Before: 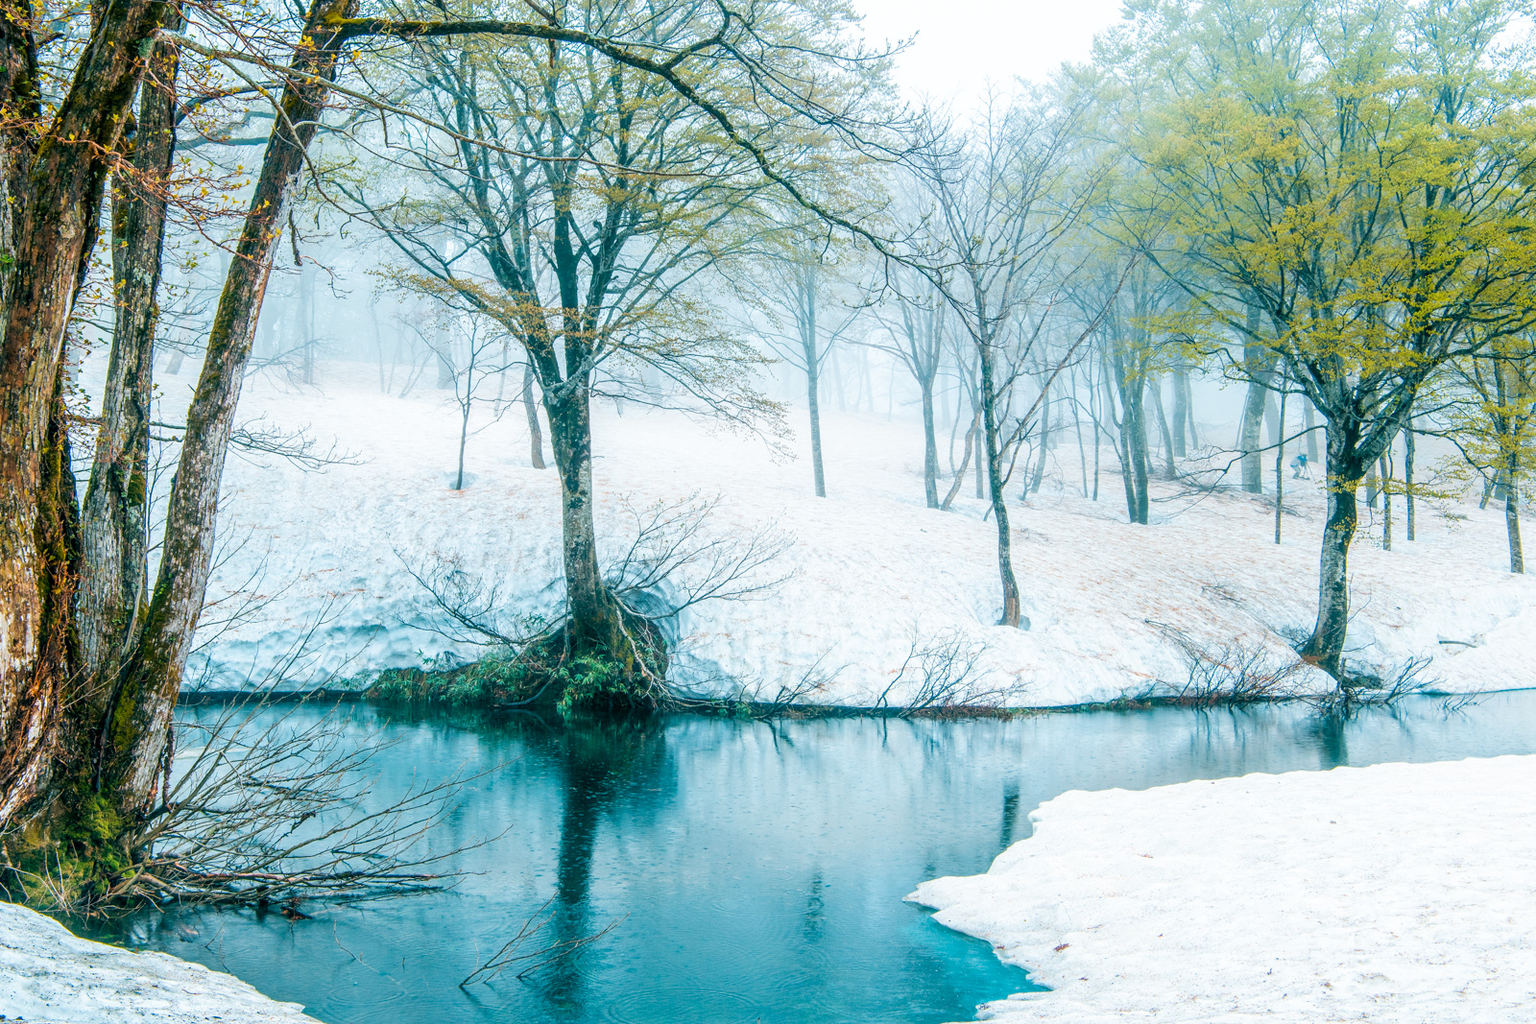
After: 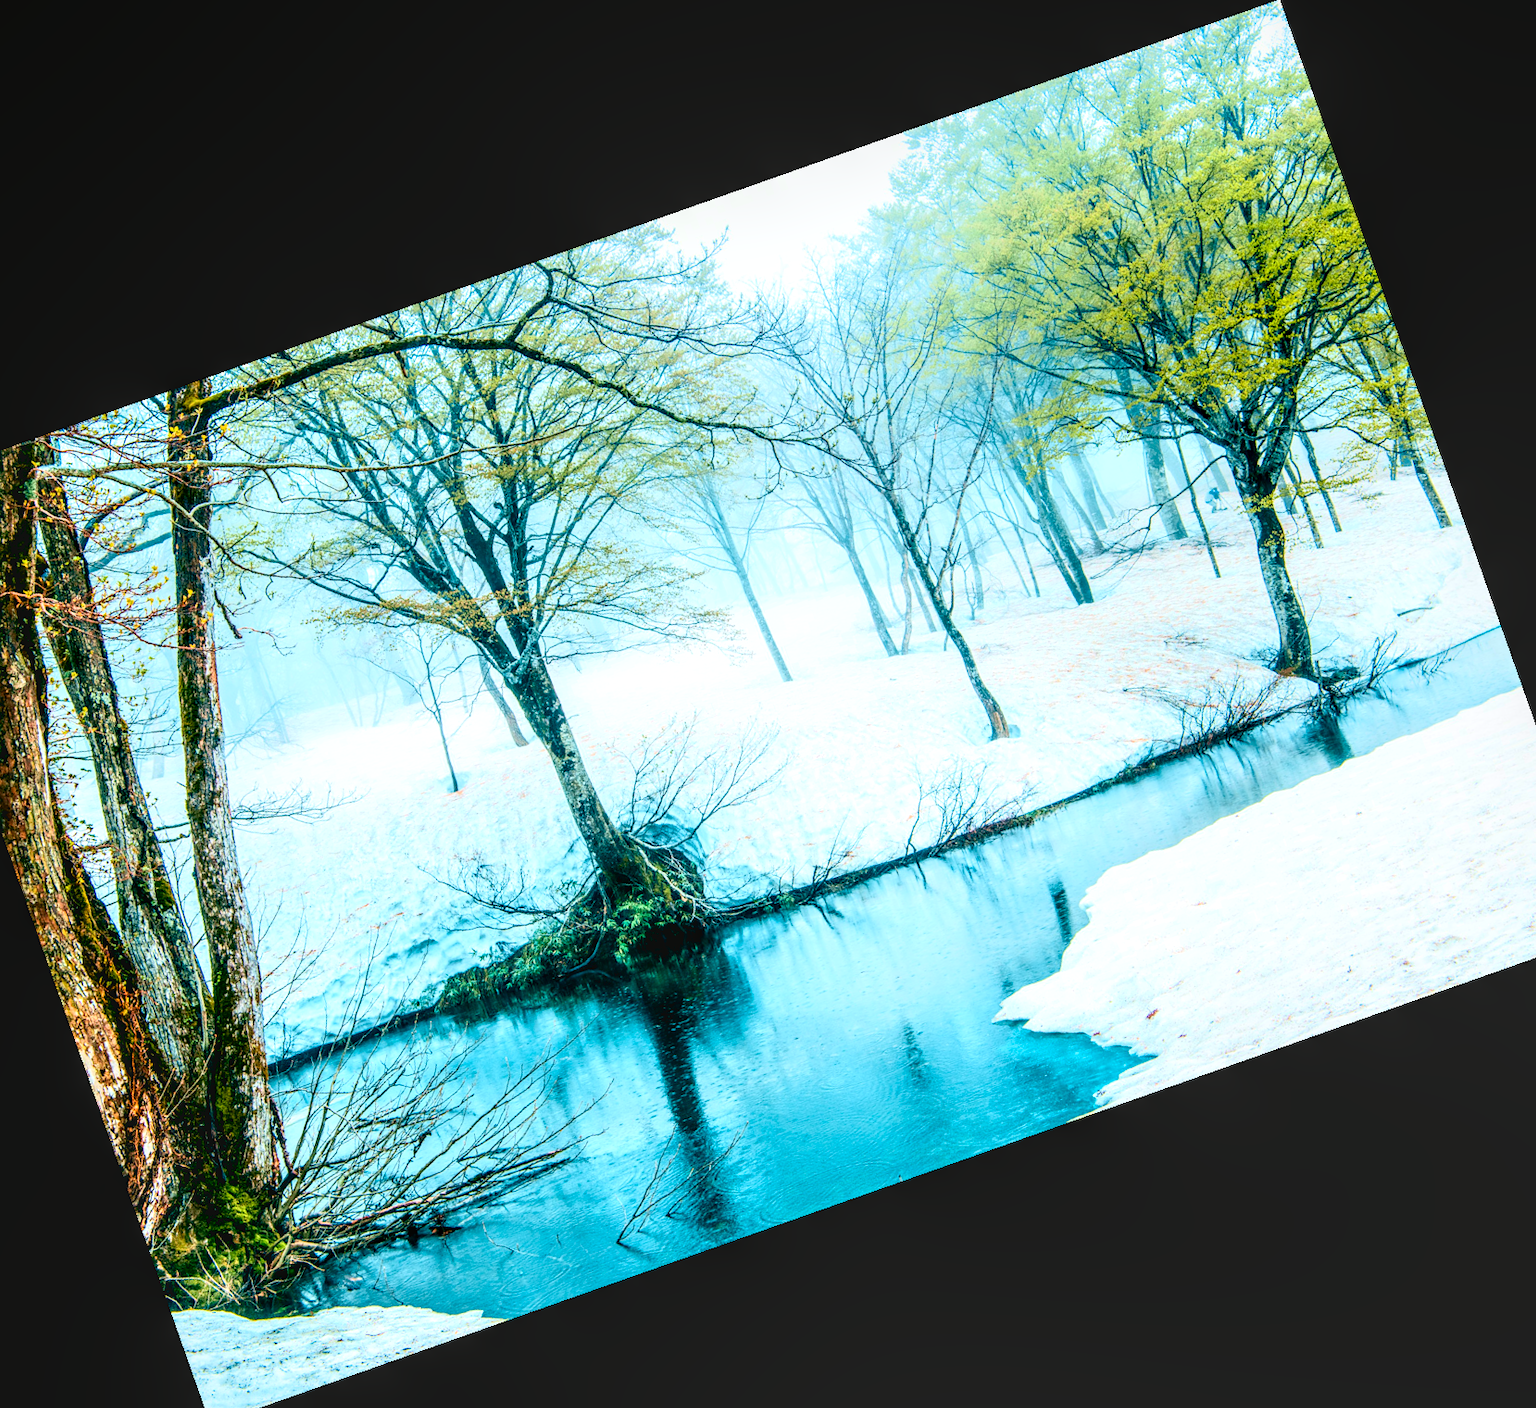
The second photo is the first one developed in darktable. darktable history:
exposure: black level correction 0.01, exposure 0.014 EV, compensate highlight preservation false
tone curve: curves: ch0 [(0, 0.024) (0.049, 0.038) (0.176, 0.162) (0.311, 0.337) (0.416, 0.471) (0.565, 0.658) (0.817, 0.911) (1, 1)]; ch1 [(0, 0) (0.351, 0.347) (0.446, 0.42) (0.481, 0.463) (0.504, 0.504) (0.522, 0.521) (0.546, 0.563) (0.622, 0.664) (0.728, 0.786) (1, 1)]; ch2 [(0, 0) (0.327, 0.324) (0.427, 0.413) (0.458, 0.444) (0.502, 0.504) (0.526, 0.539) (0.547, 0.581) (0.601, 0.61) (0.76, 0.765) (1, 1)], color space Lab, independent channels, preserve colors none
crop and rotate: angle 19.43°, left 6.812%, right 4.125%, bottom 1.087%
local contrast: on, module defaults
color balance rgb: shadows lift › luminance -20%, power › hue 72.24°, highlights gain › luminance 15%, global offset › hue 171.6°, perceptual saturation grading › highlights -15%, perceptual saturation grading › shadows 25%, global vibrance 35%, contrast 10%
